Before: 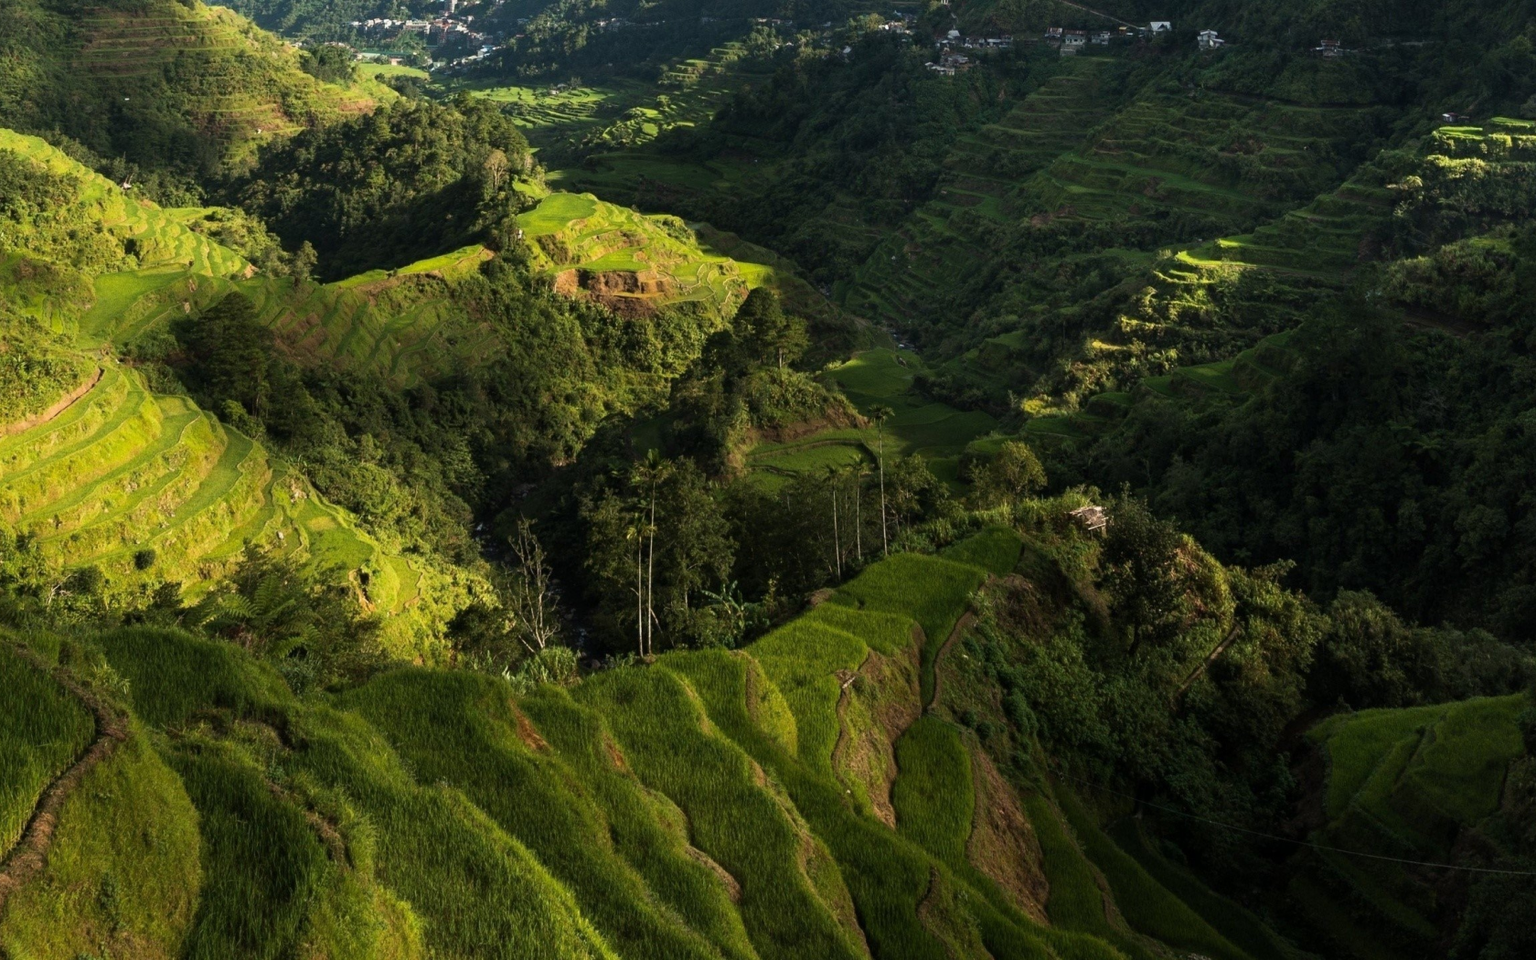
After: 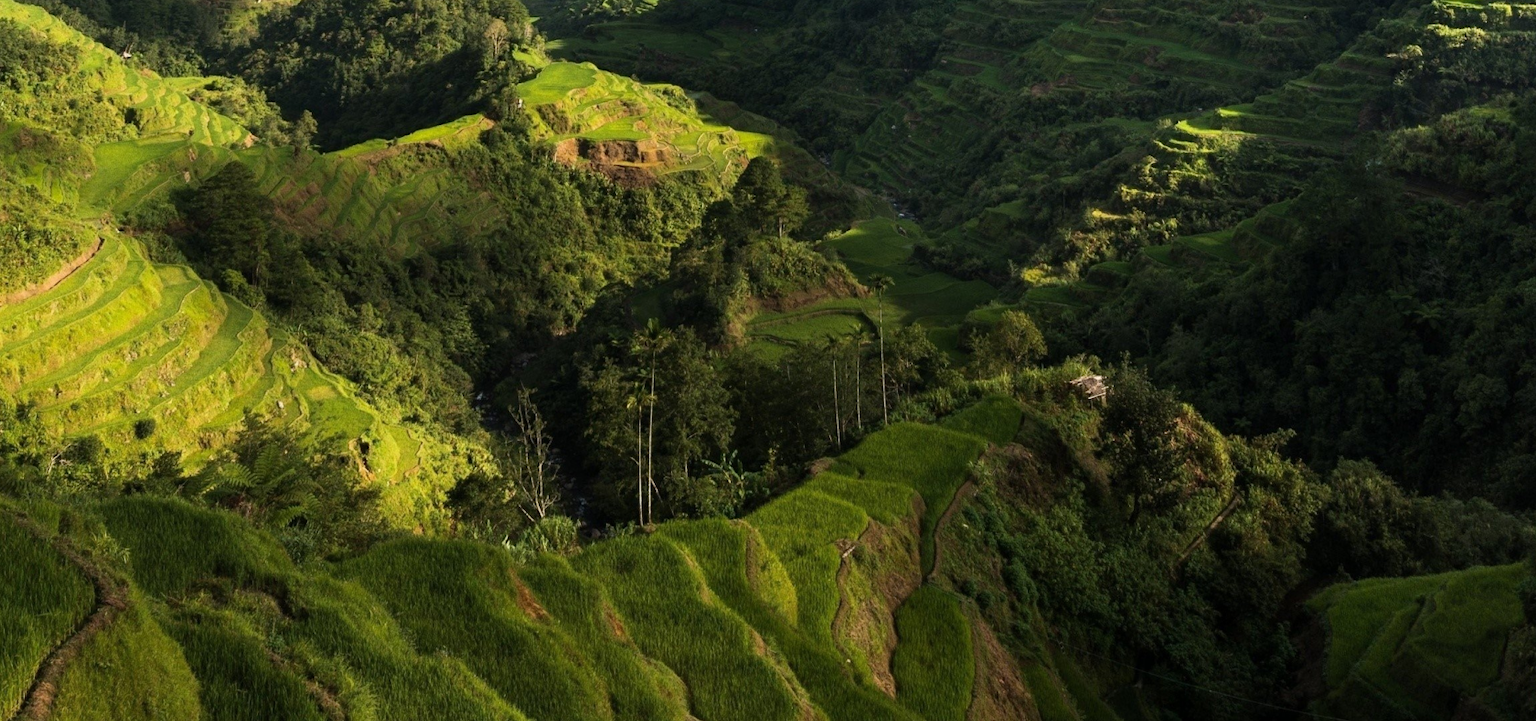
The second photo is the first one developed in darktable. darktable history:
crop: top 13.638%, bottom 11.142%
